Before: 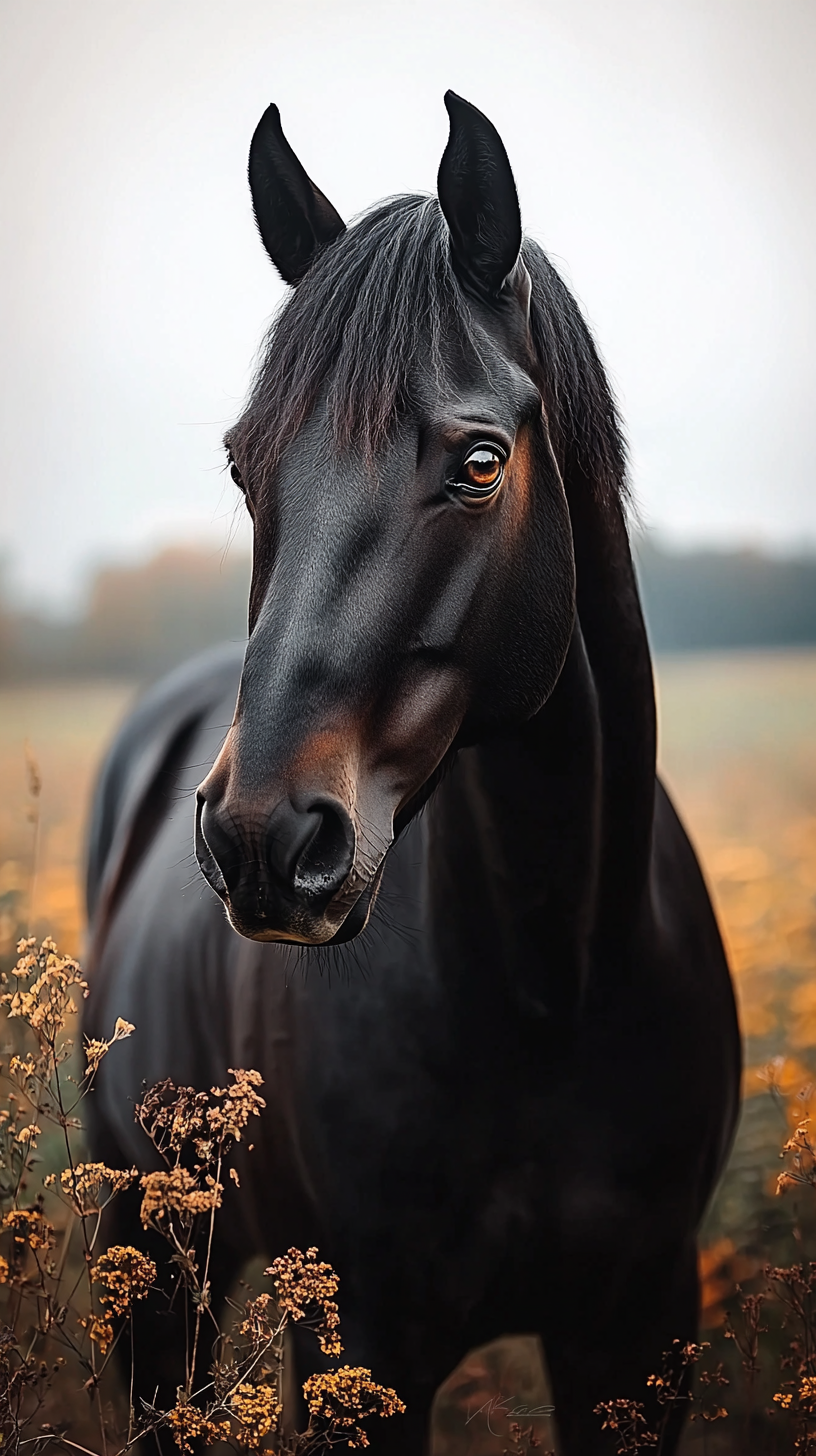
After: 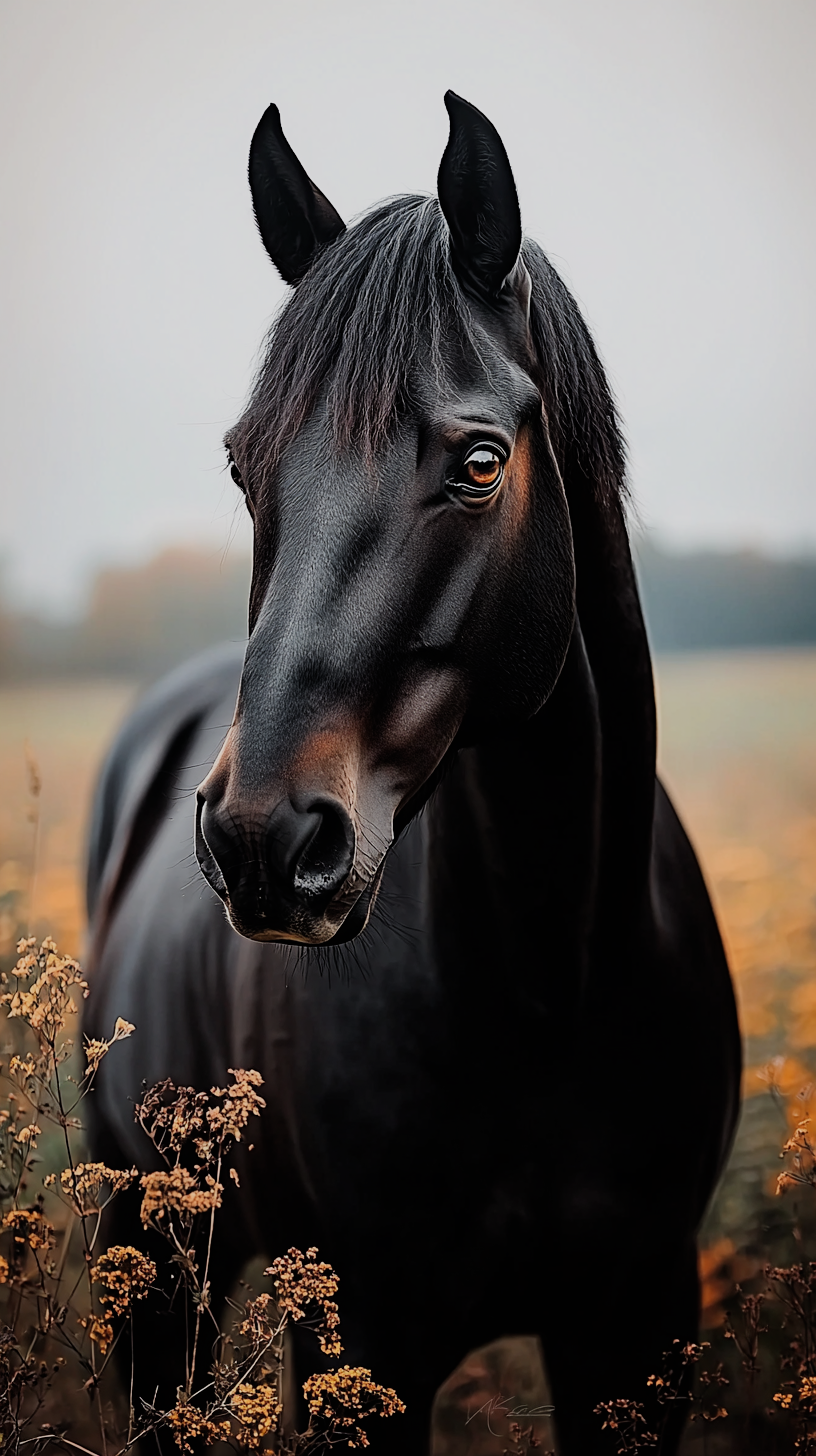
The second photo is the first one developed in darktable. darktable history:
filmic rgb: black relative exposure -7.82 EV, white relative exposure 4.23 EV, hardness 3.85
exposure: compensate highlight preservation false
